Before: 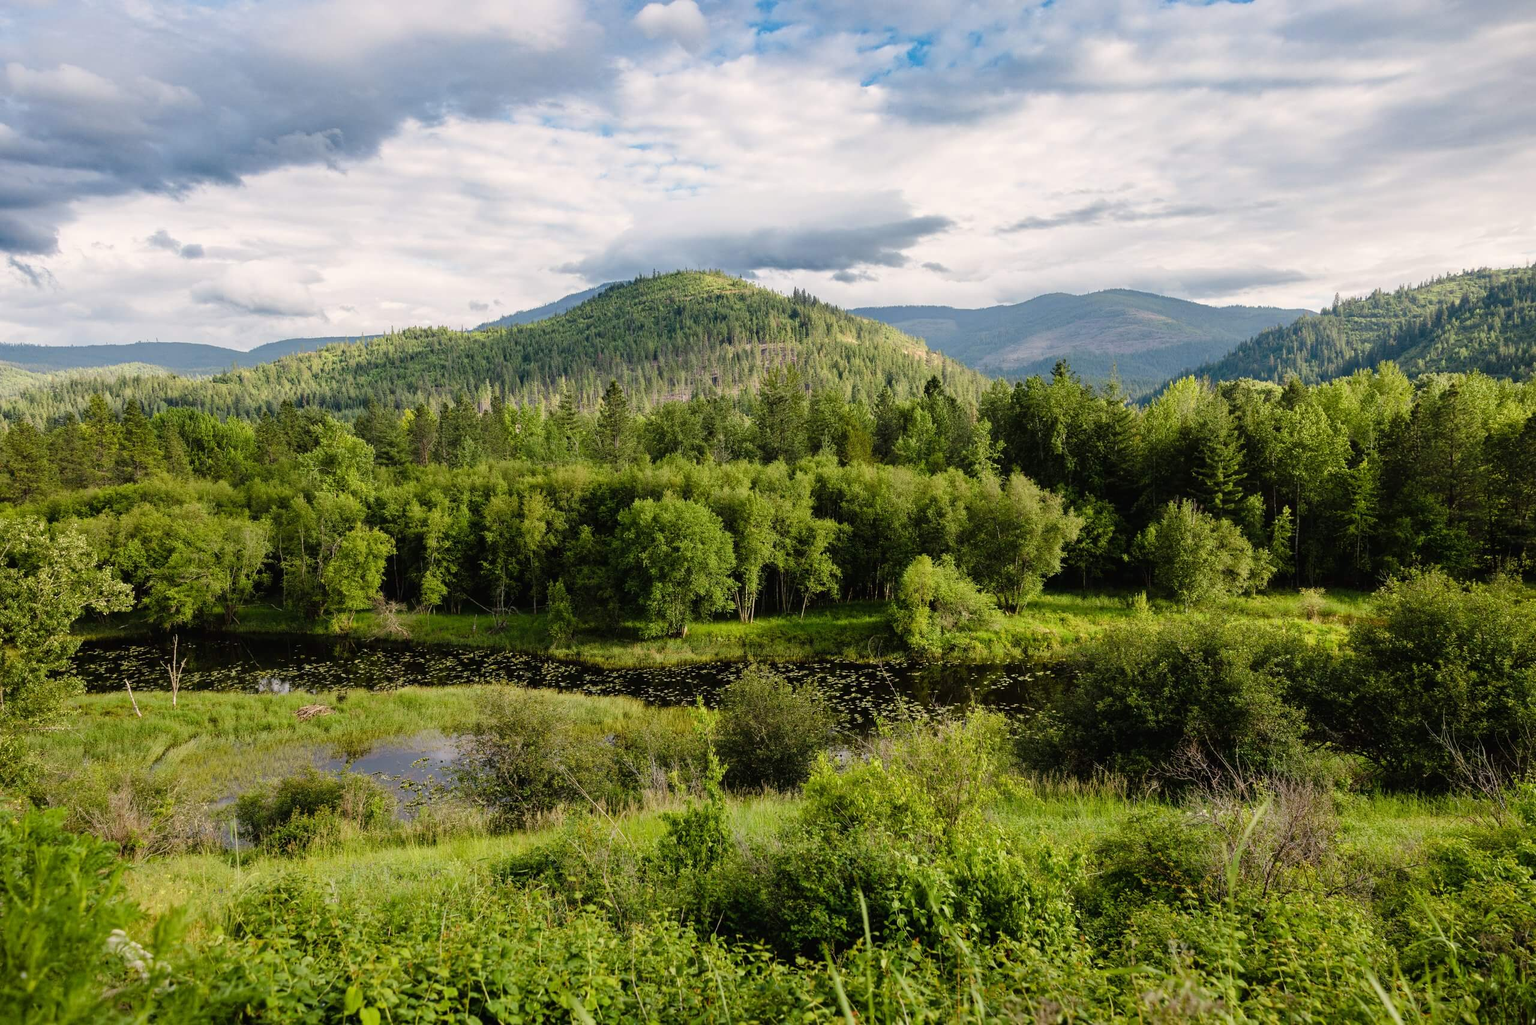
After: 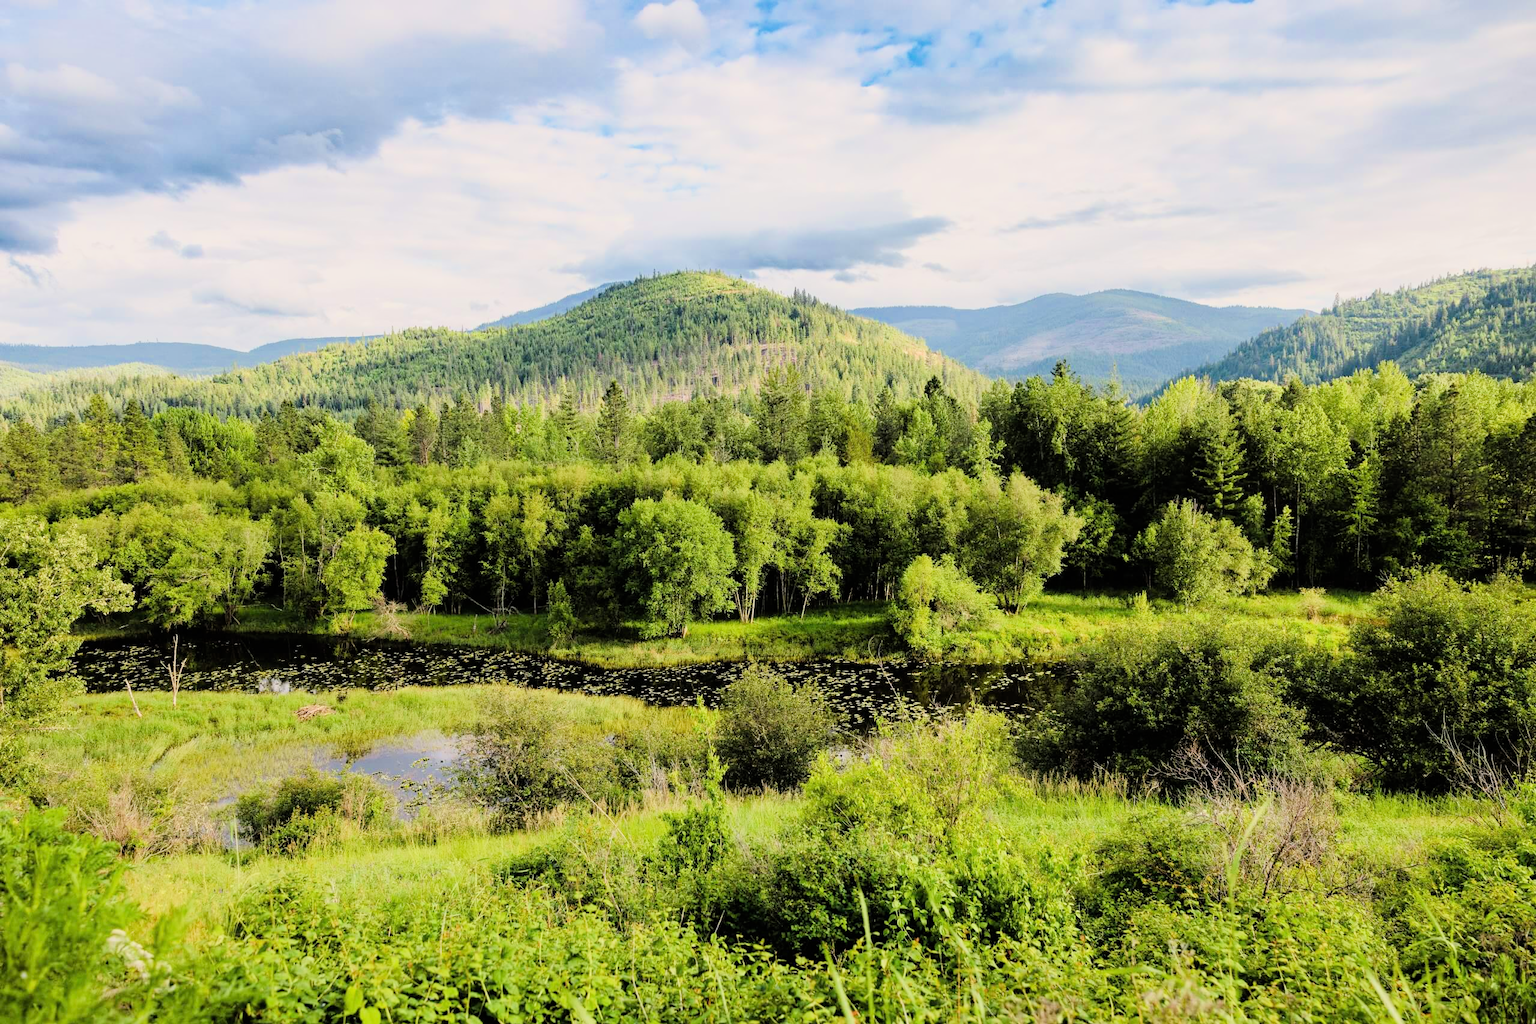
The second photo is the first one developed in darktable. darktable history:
exposure: black level correction 0, exposure 1.2 EV, compensate exposure bias true, compensate highlight preservation false
filmic rgb: black relative exposure -9.34 EV, white relative exposure 6.74 EV, hardness 3.09, contrast 1.053, color science v6 (2022), iterations of high-quality reconstruction 0
